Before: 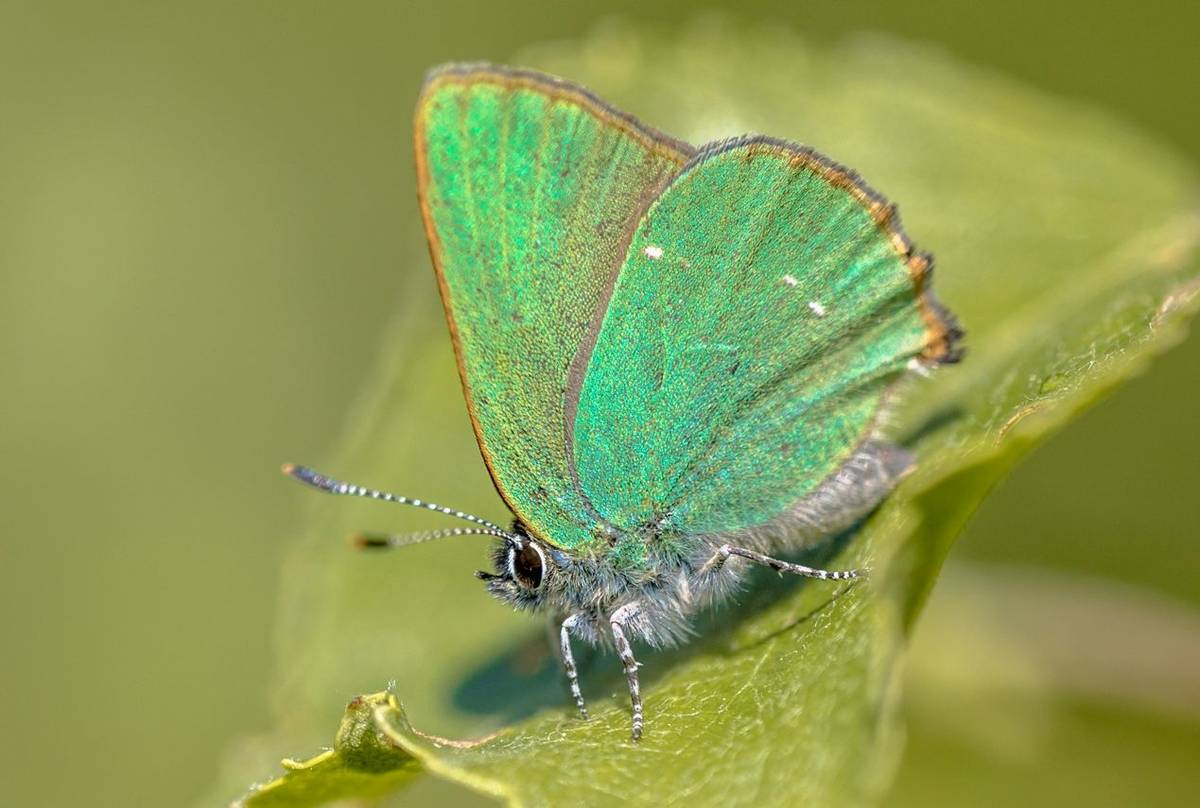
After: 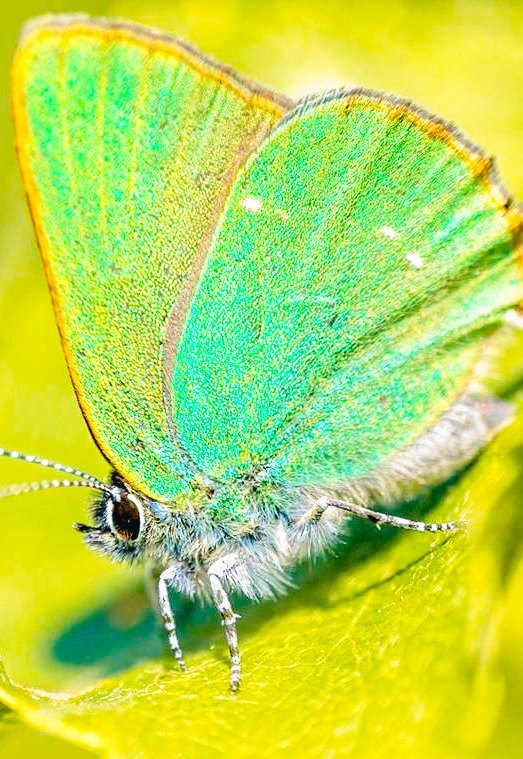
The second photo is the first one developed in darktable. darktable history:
exposure: black level correction 0.001, exposure 0.498 EV, compensate highlight preservation false
tone curve: curves: ch0 [(0.003, 0.032) (0.037, 0.037) (0.149, 0.117) (0.297, 0.318) (0.41, 0.48) (0.541, 0.649) (0.722, 0.857) (0.875, 0.946) (1, 0.98)]; ch1 [(0, 0) (0.305, 0.325) (0.453, 0.437) (0.482, 0.474) (0.501, 0.498) (0.506, 0.503) (0.559, 0.576) (0.6, 0.635) (0.656, 0.707) (1, 1)]; ch2 [(0, 0) (0.323, 0.277) (0.408, 0.399) (0.45, 0.48) (0.499, 0.502) (0.515, 0.532) (0.573, 0.602) (0.653, 0.675) (0.75, 0.756) (1, 1)], preserve colors none
crop: left 33.536%, top 5.978%, right 22.834%
color balance rgb: shadows lift › chroma 2.001%, shadows lift › hue 220.53°, power › chroma 0.268%, power › hue 61.26°, perceptual saturation grading › global saturation 30.774%, global vibrance 20%
